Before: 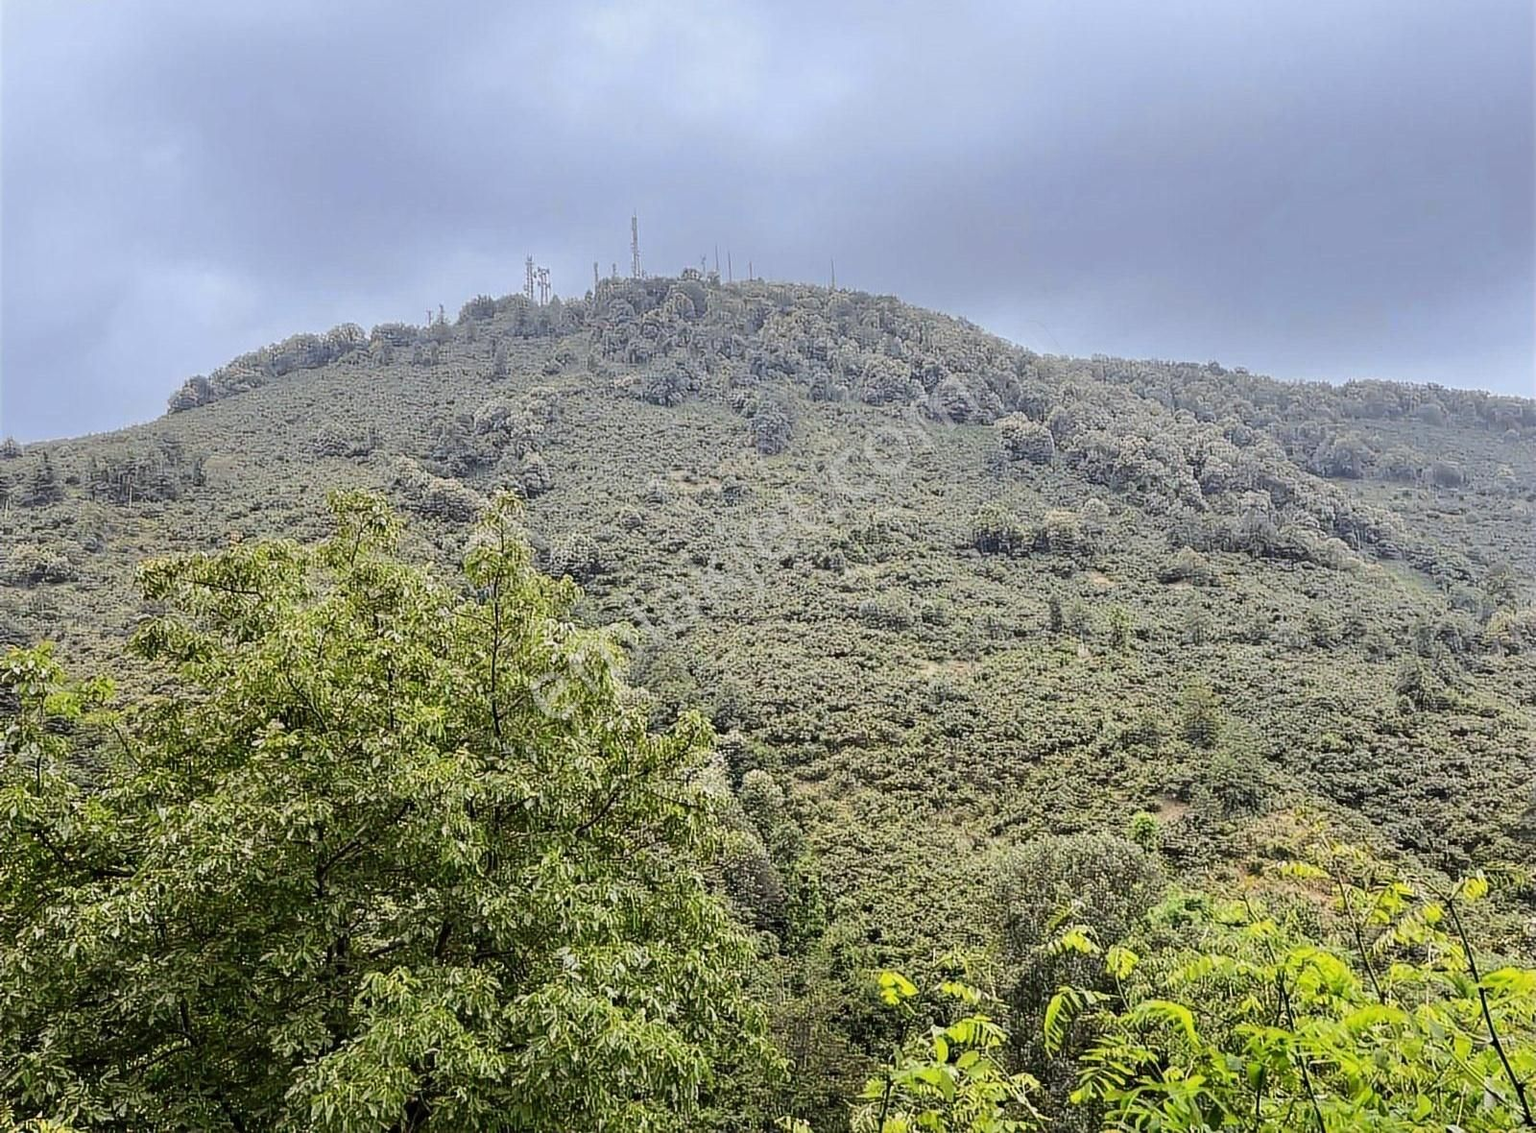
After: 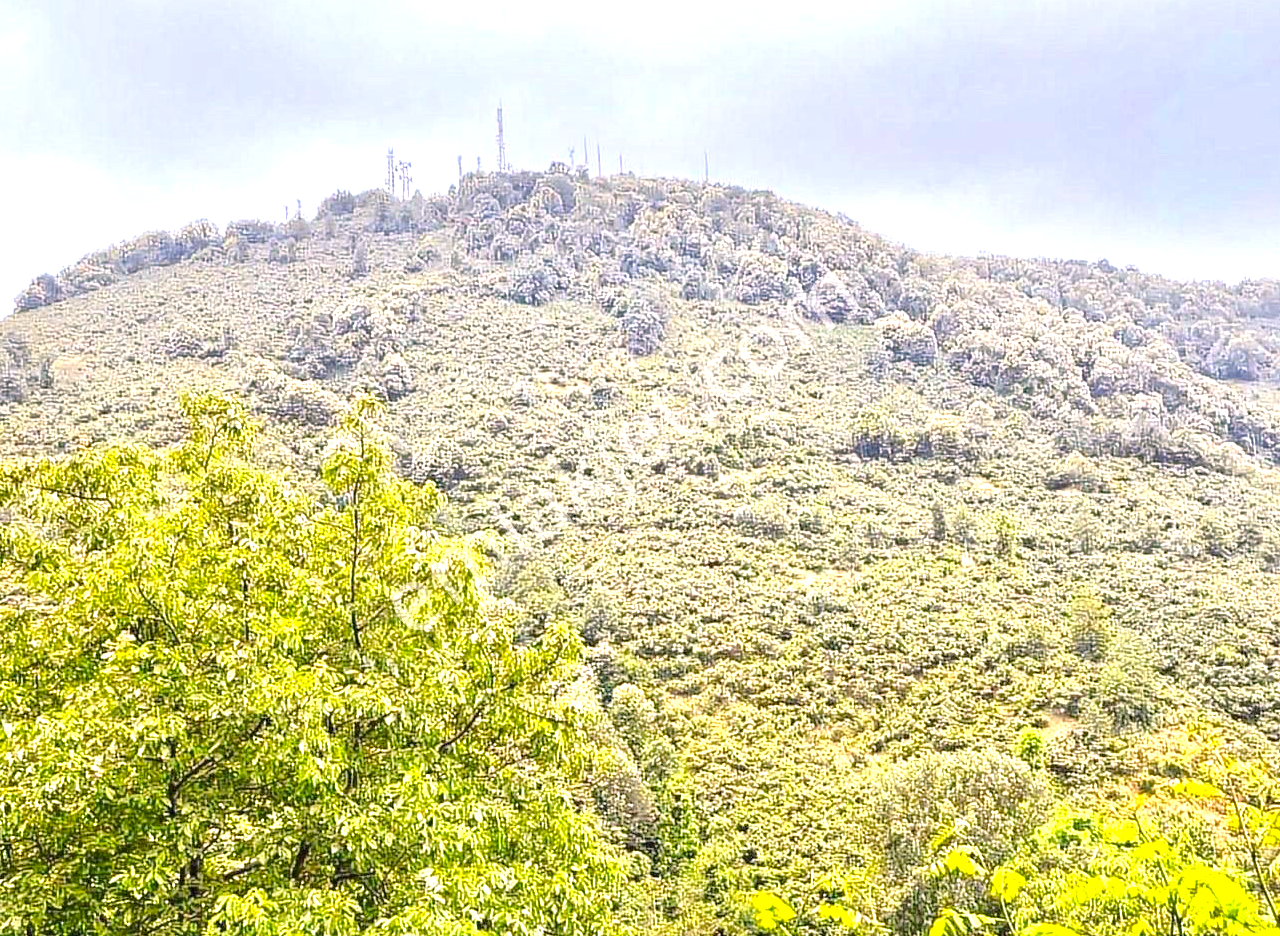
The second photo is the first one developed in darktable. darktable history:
crop and rotate: left 10.115%, top 10.074%, right 9.846%, bottom 10.582%
tone equalizer: -8 EV 1.99 EV, -7 EV 1.98 EV, -6 EV 2 EV, -5 EV 1.99 EV, -4 EV 1.99 EV, -3 EV 1.49 EV, -2 EV 0.985 EV, -1 EV 0.494 EV, mask exposure compensation -0.497 EV
exposure: exposure 0.08 EV, compensate exposure bias true, compensate highlight preservation false
color balance rgb: highlights gain › chroma 2.054%, highlights gain › hue 45.03°, linear chroma grading › global chroma 9.864%, perceptual saturation grading › global saturation 16.079%, perceptual brilliance grading › global brilliance 18.552%, global vibrance 20%
